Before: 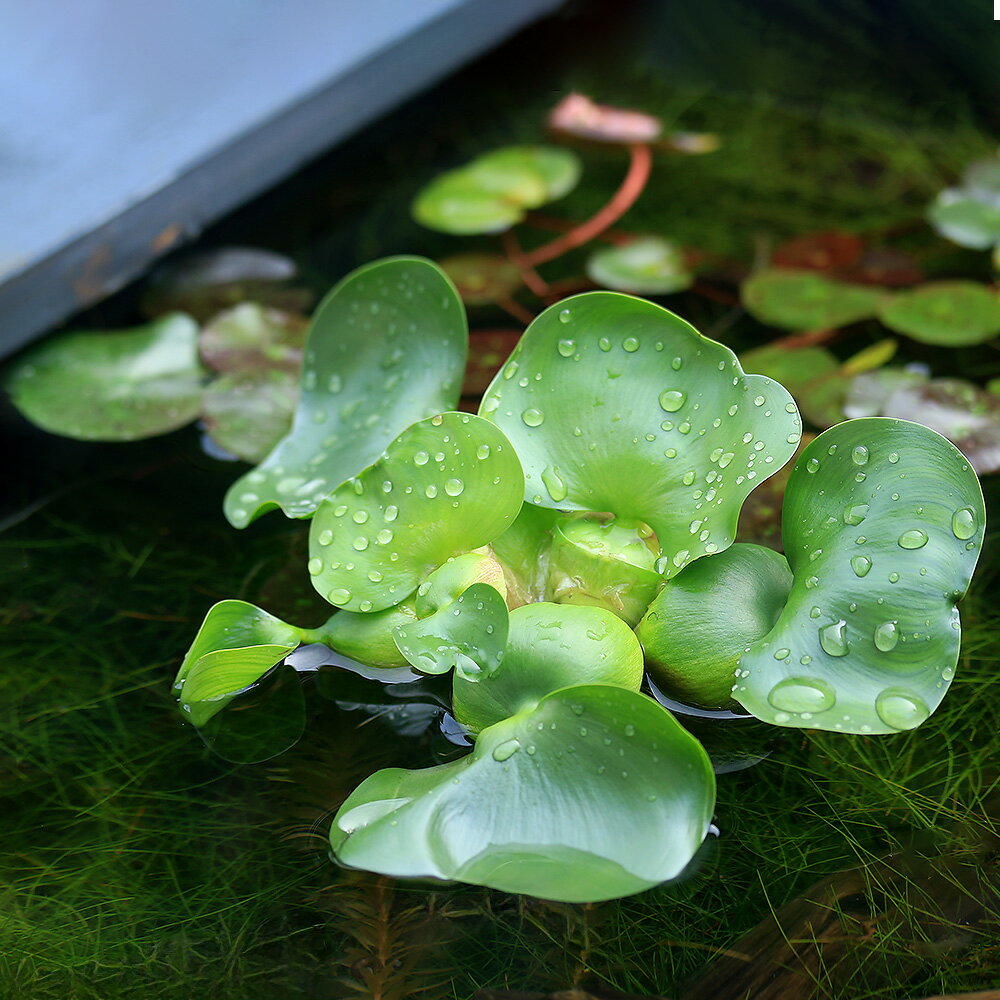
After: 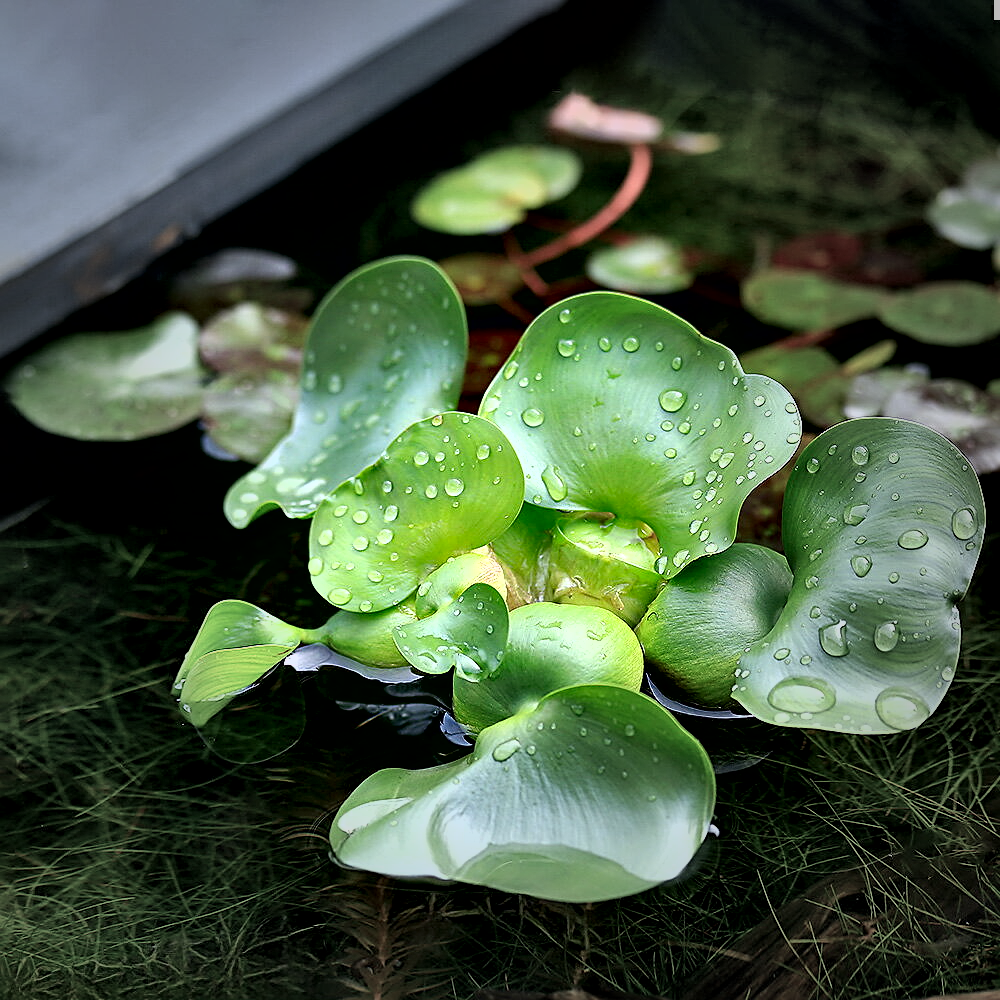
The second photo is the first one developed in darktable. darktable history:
contrast equalizer: octaves 7, y [[0.6 ×6], [0.55 ×6], [0 ×6], [0 ×6], [0 ×6]]
sharpen: on, module defaults
vignetting: fall-off start 32.83%, fall-off radius 64.37%, width/height ratio 0.963
shadows and highlights: low approximation 0.01, soften with gaussian
